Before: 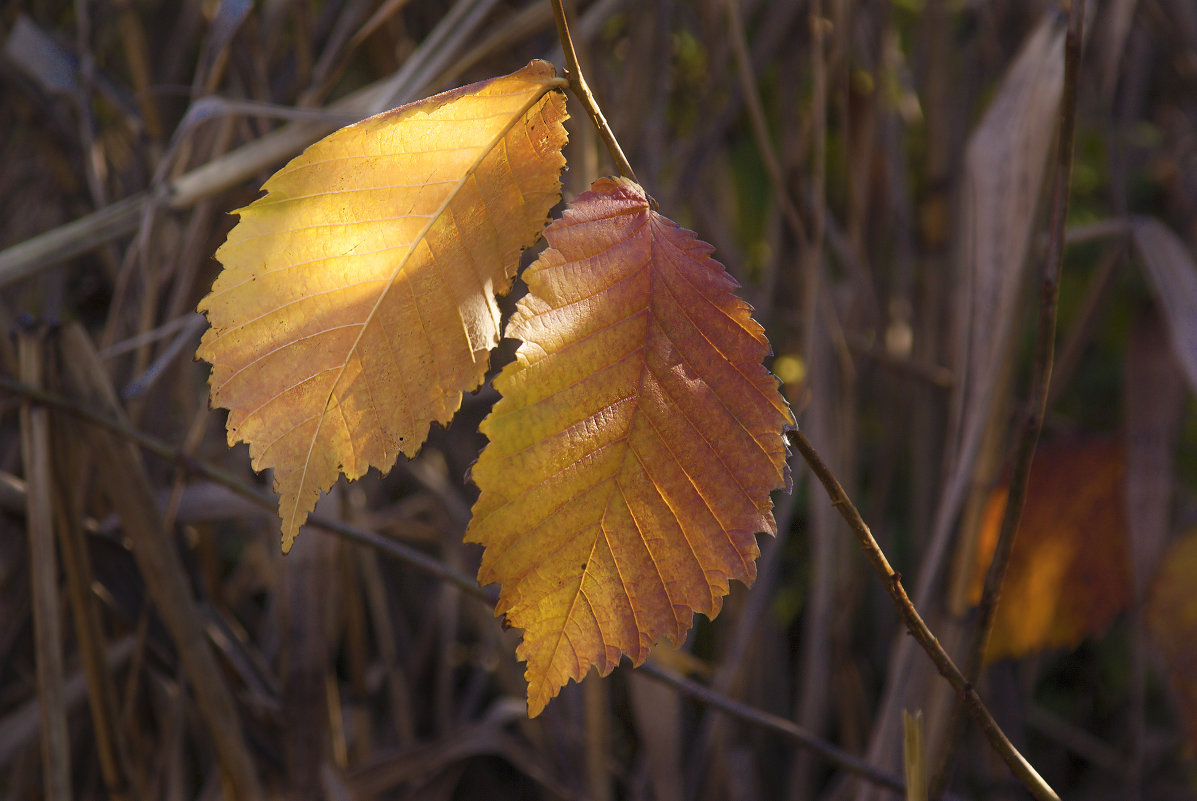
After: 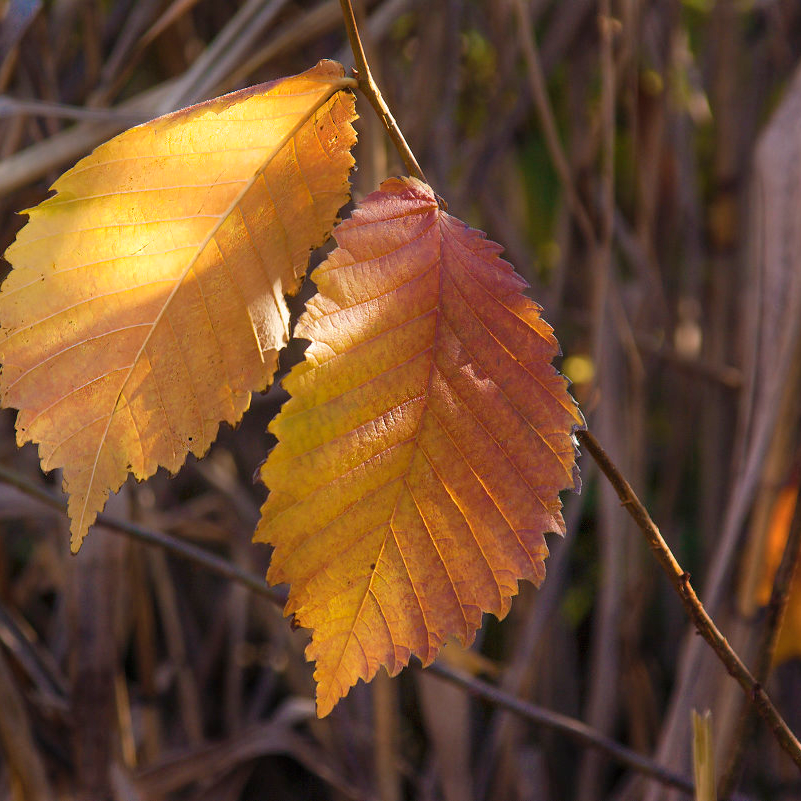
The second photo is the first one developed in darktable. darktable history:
crop and rotate: left 17.647%, right 15.402%
shadows and highlights: radius 116.23, shadows 41.69, highlights -61.82, highlights color adjustment 32.98%, soften with gaussian
